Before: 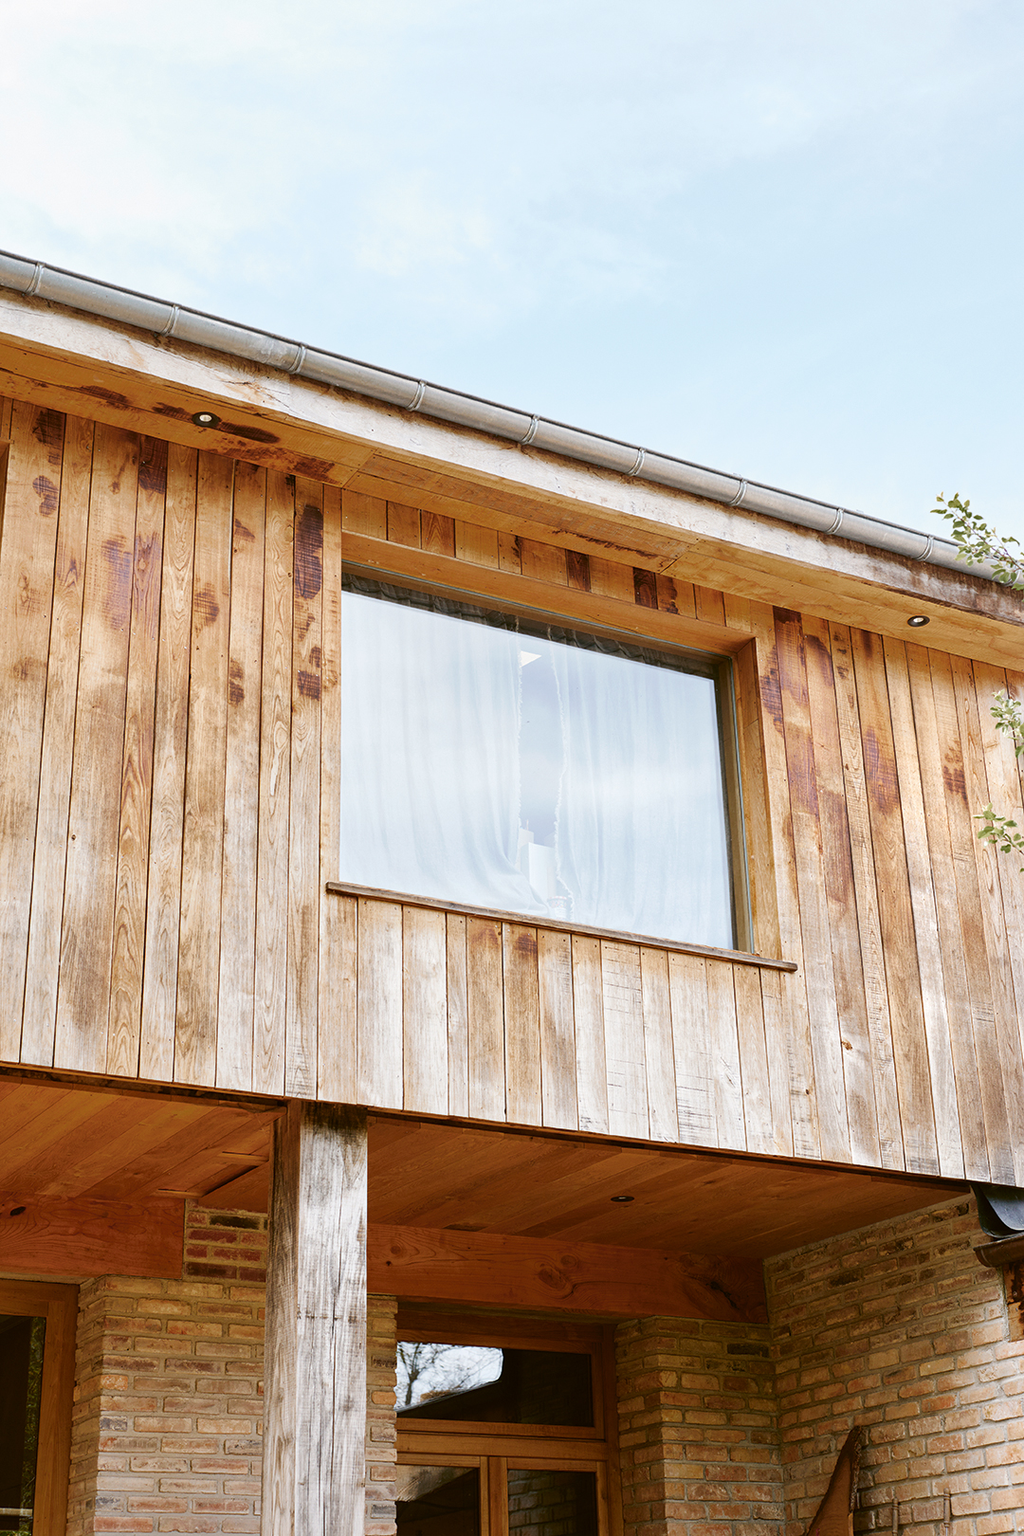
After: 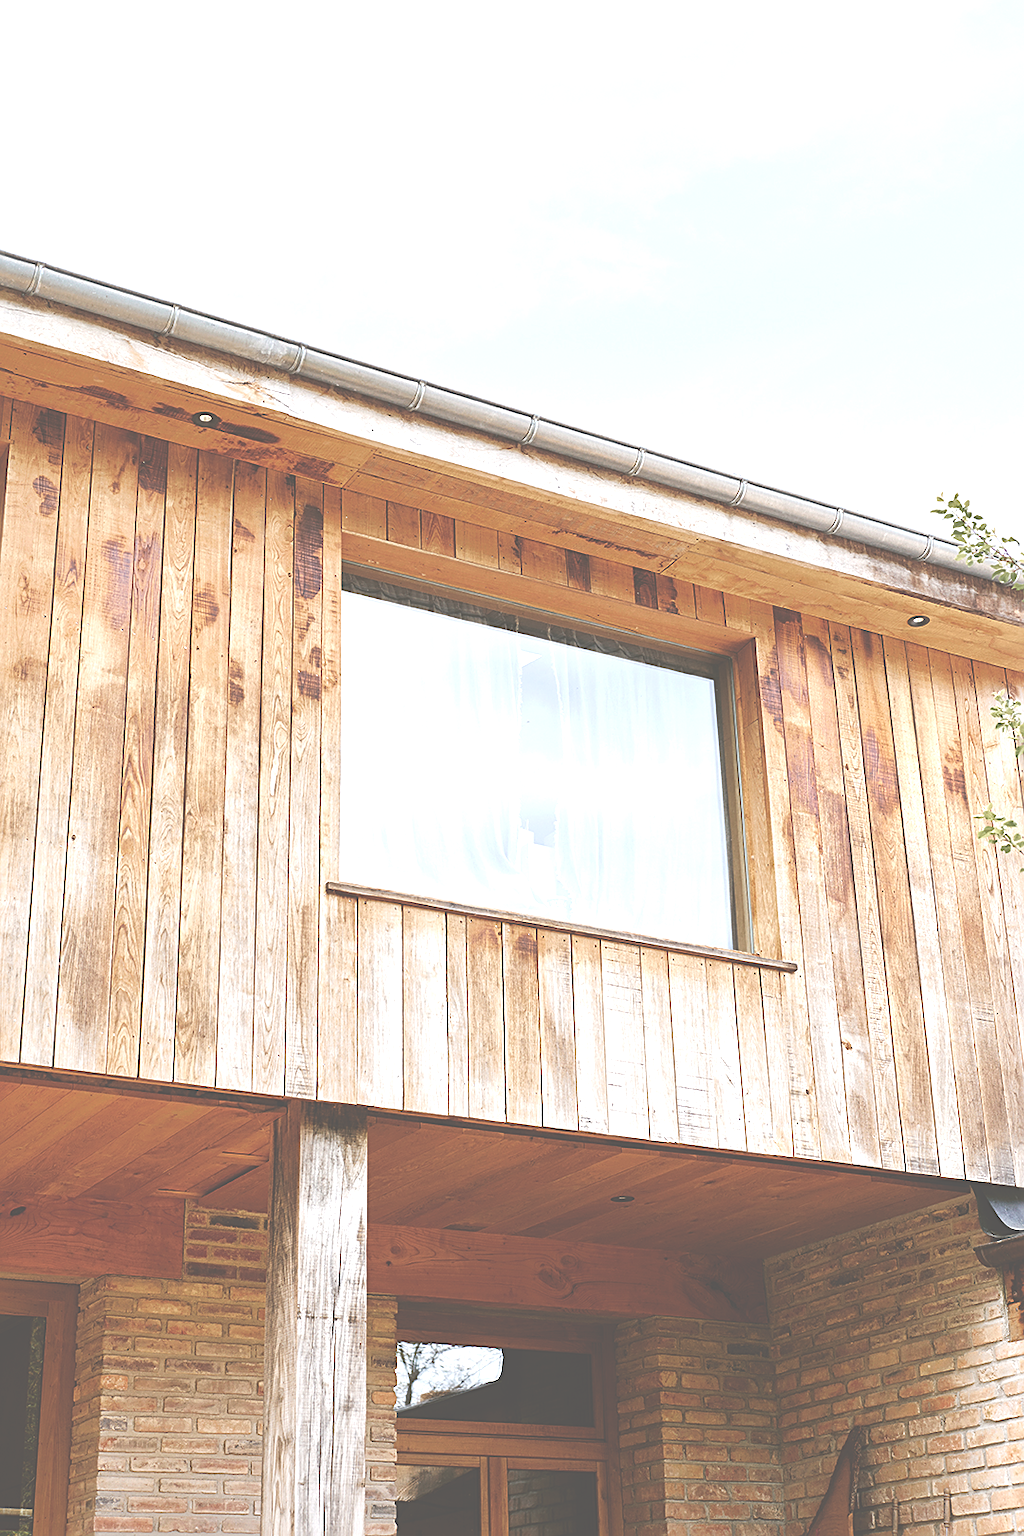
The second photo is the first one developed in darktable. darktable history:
exposure: black level correction -0.07, exposure 0.502 EV, compensate highlight preservation false
sharpen: on, module defaults
